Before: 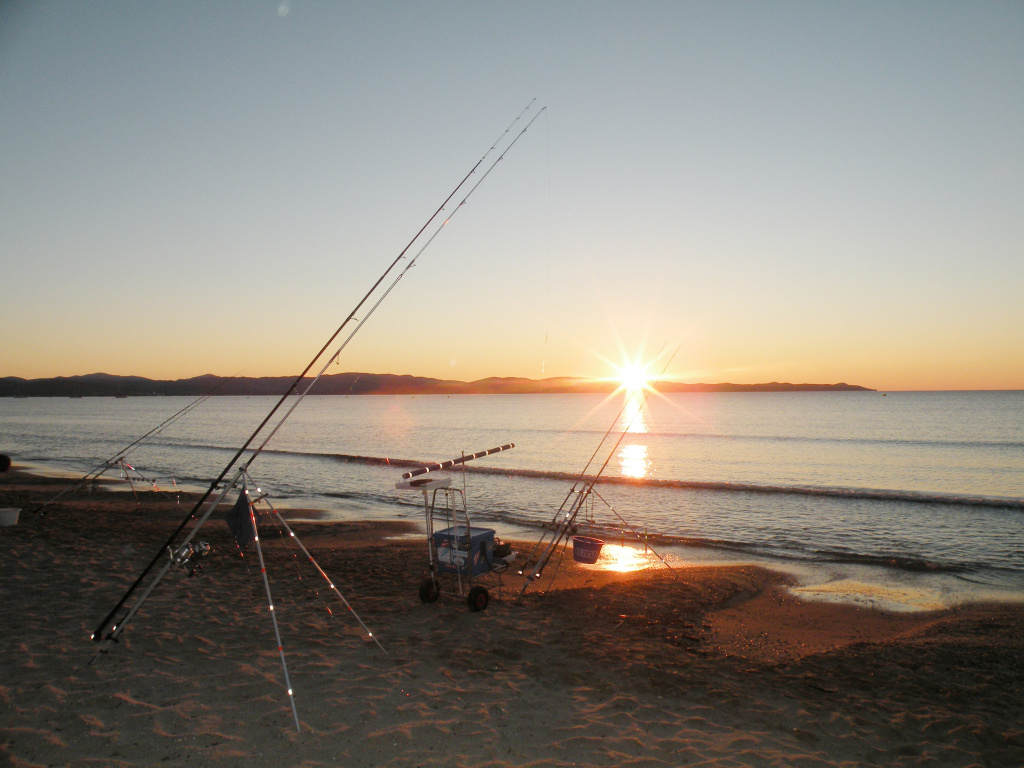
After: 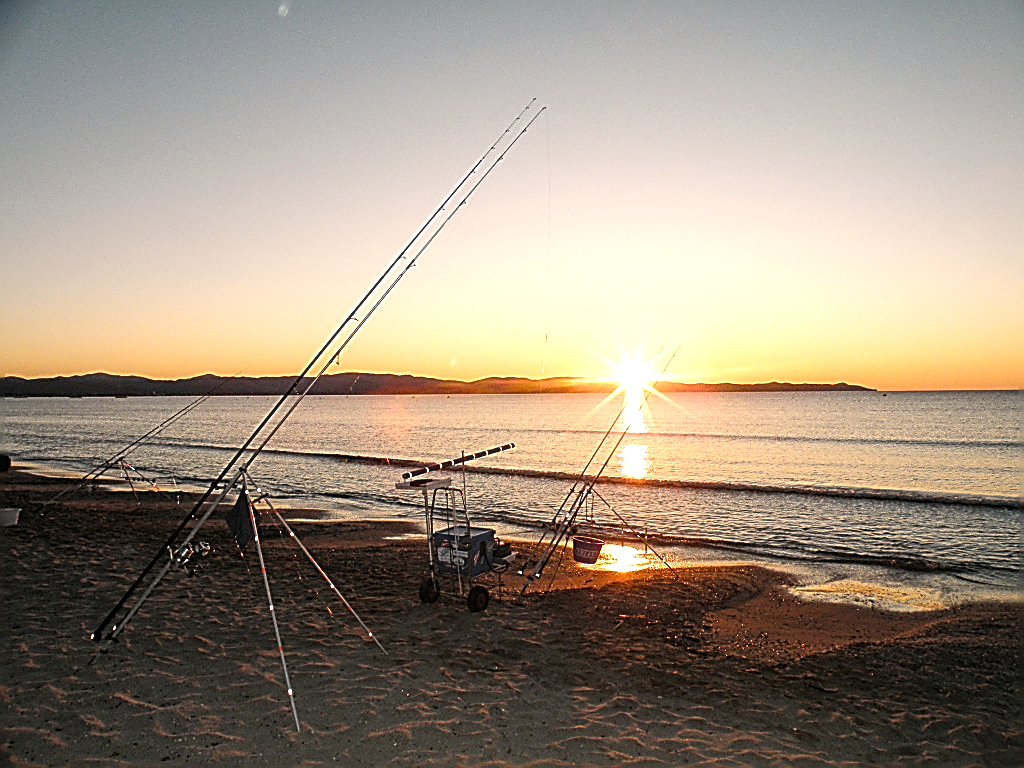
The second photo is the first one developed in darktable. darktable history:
color balance rgb: highlights gain › chroma 3.286%, highlights gain › hue 55.28°, perceptual saturation grading › global saturation 10.476%, perceptual brilliance grading › global brilliance 15.11%, perceptual brilliance grading › shadows -34.326%
sharpen: amount 1.983
local contrast: detail 130%
